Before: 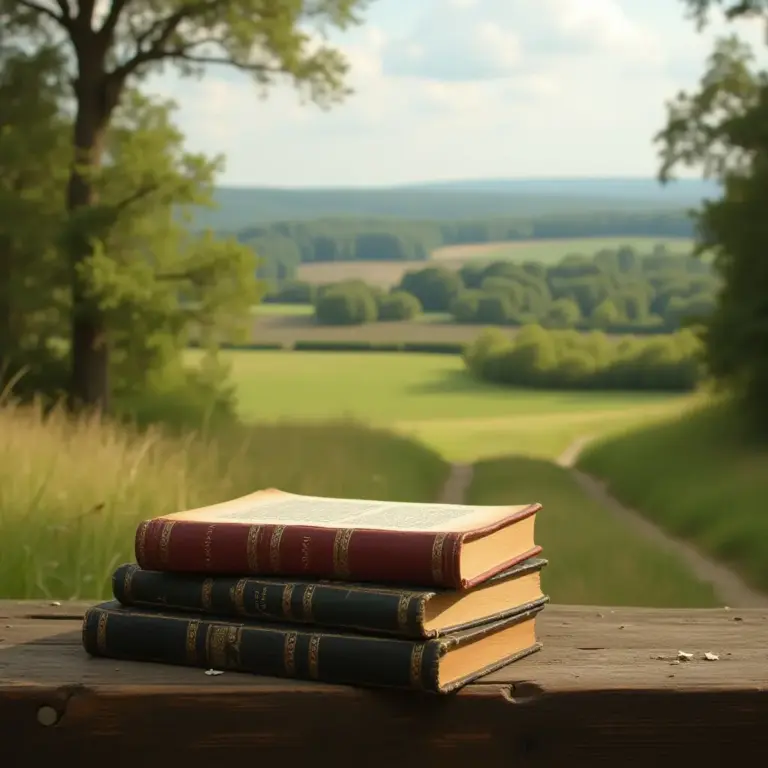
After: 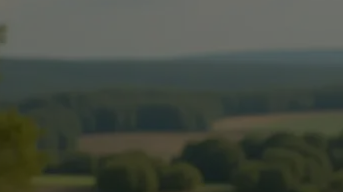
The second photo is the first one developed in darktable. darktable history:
crop: left 28.64%, top 16.832%, right 26.637%, bottom 58.055%
exposure: exposure -2.446 EV, compensate highlight preservation false
